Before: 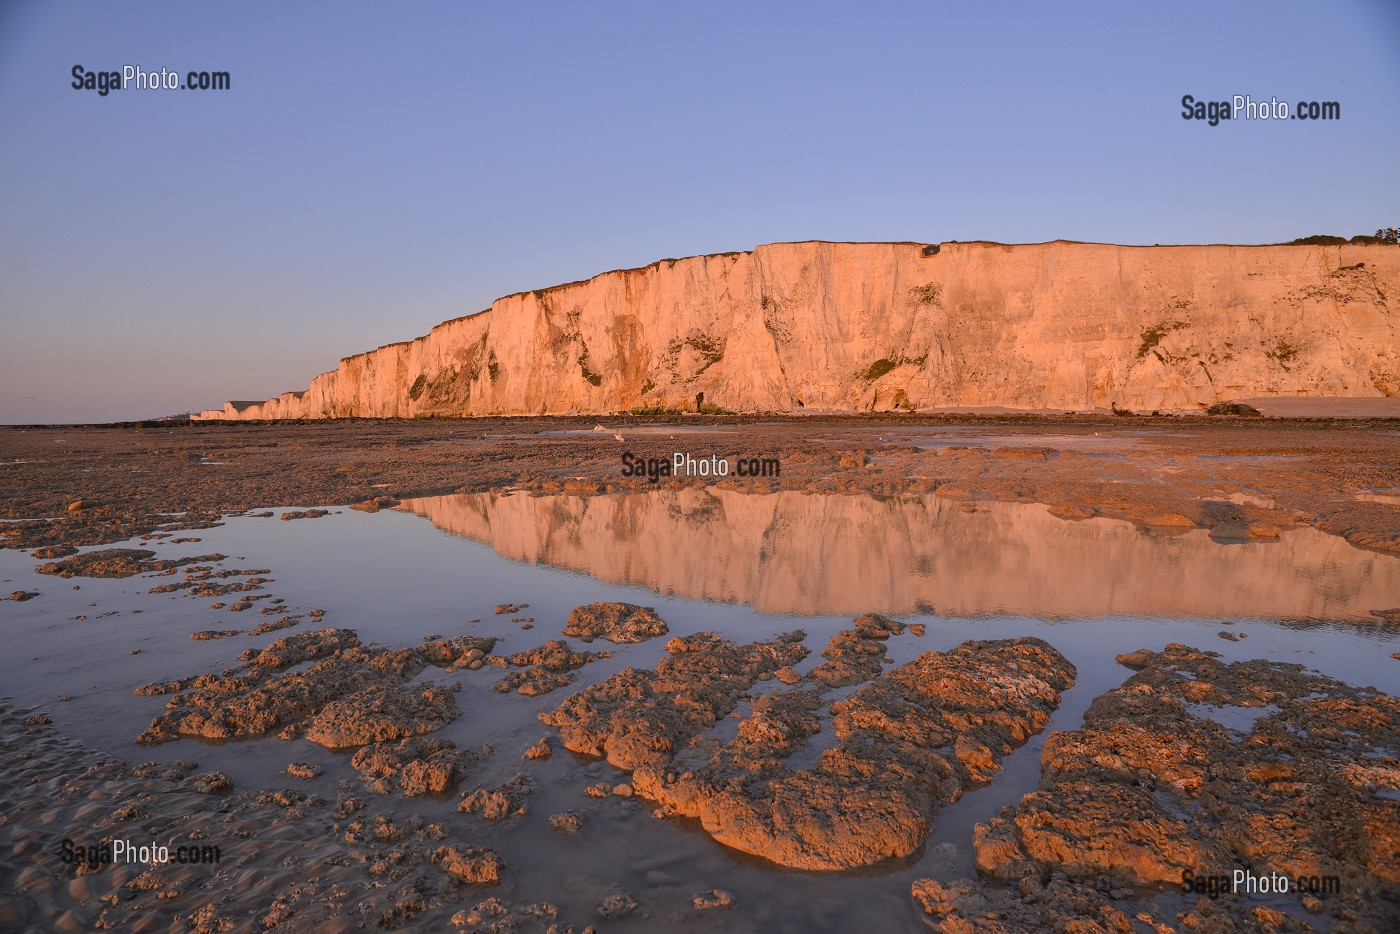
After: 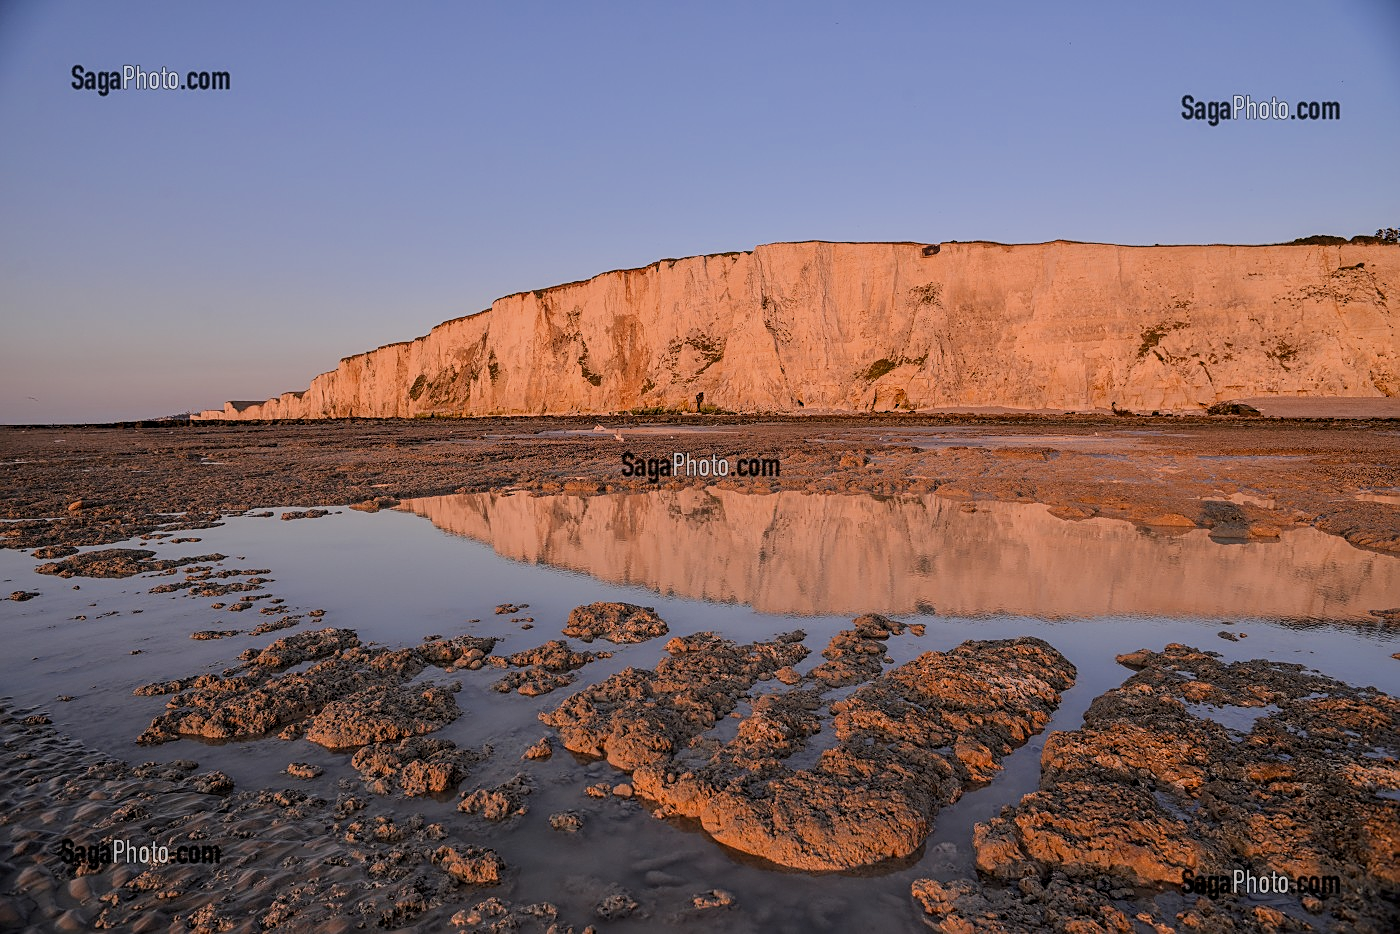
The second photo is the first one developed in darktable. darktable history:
sharpen: on, module defaults
filmic rgb: black relative exposure -7.65 EV, white relative exposure 4.56 EV, hardness 3.61, color science v6 (2022)
local contrast: on, module defaults
